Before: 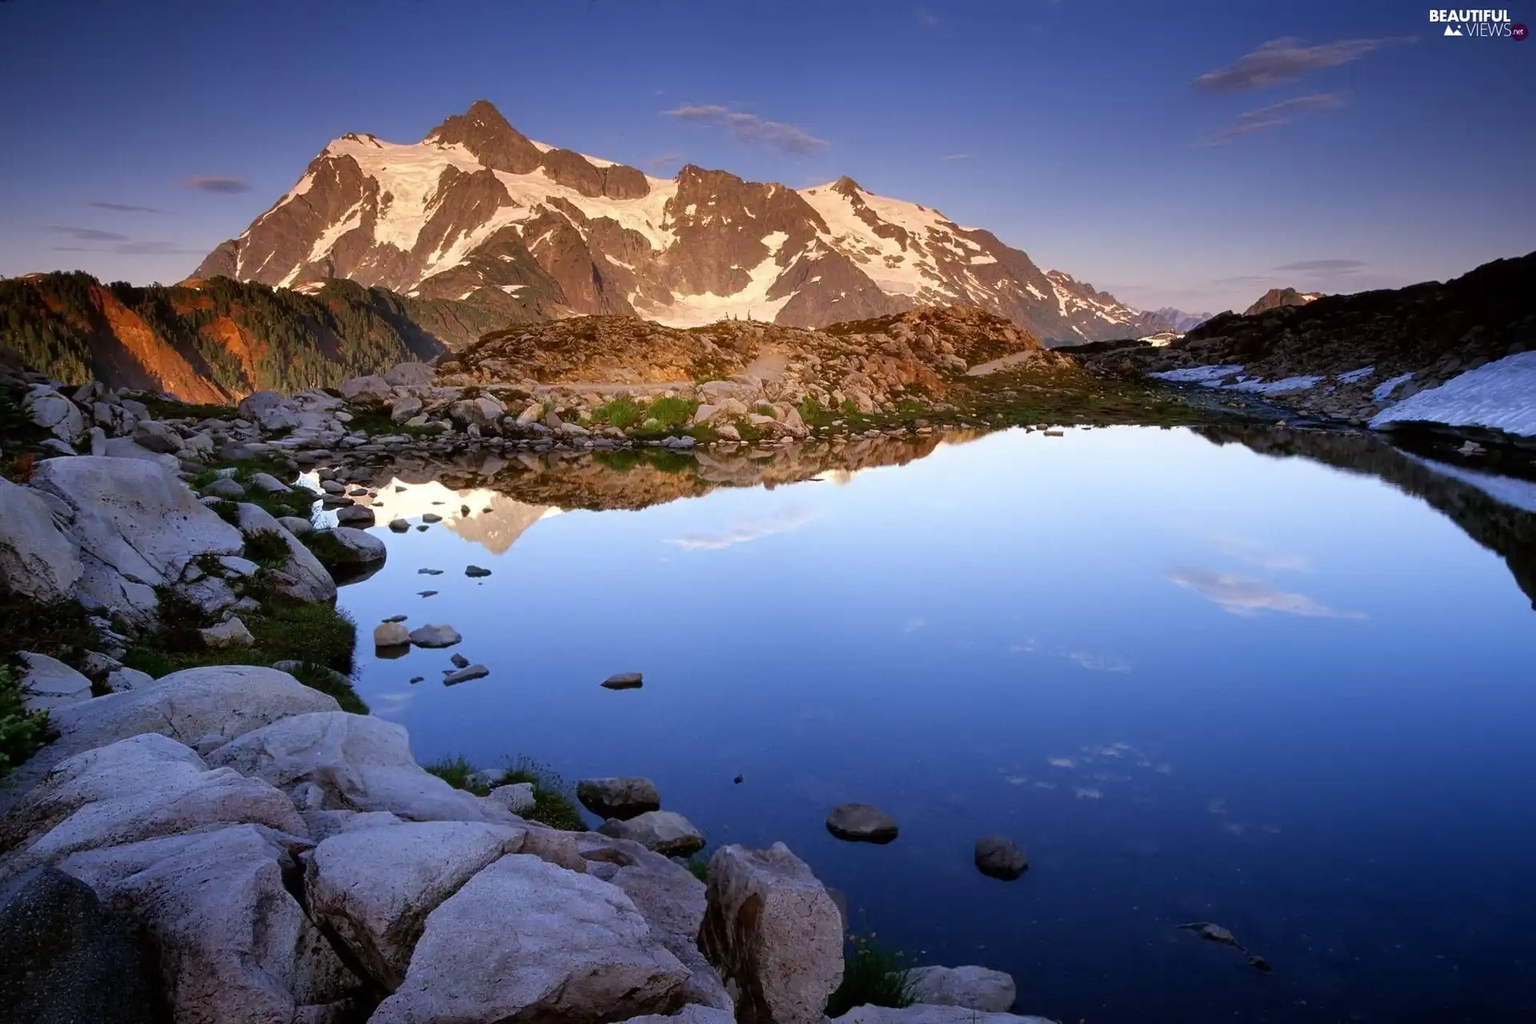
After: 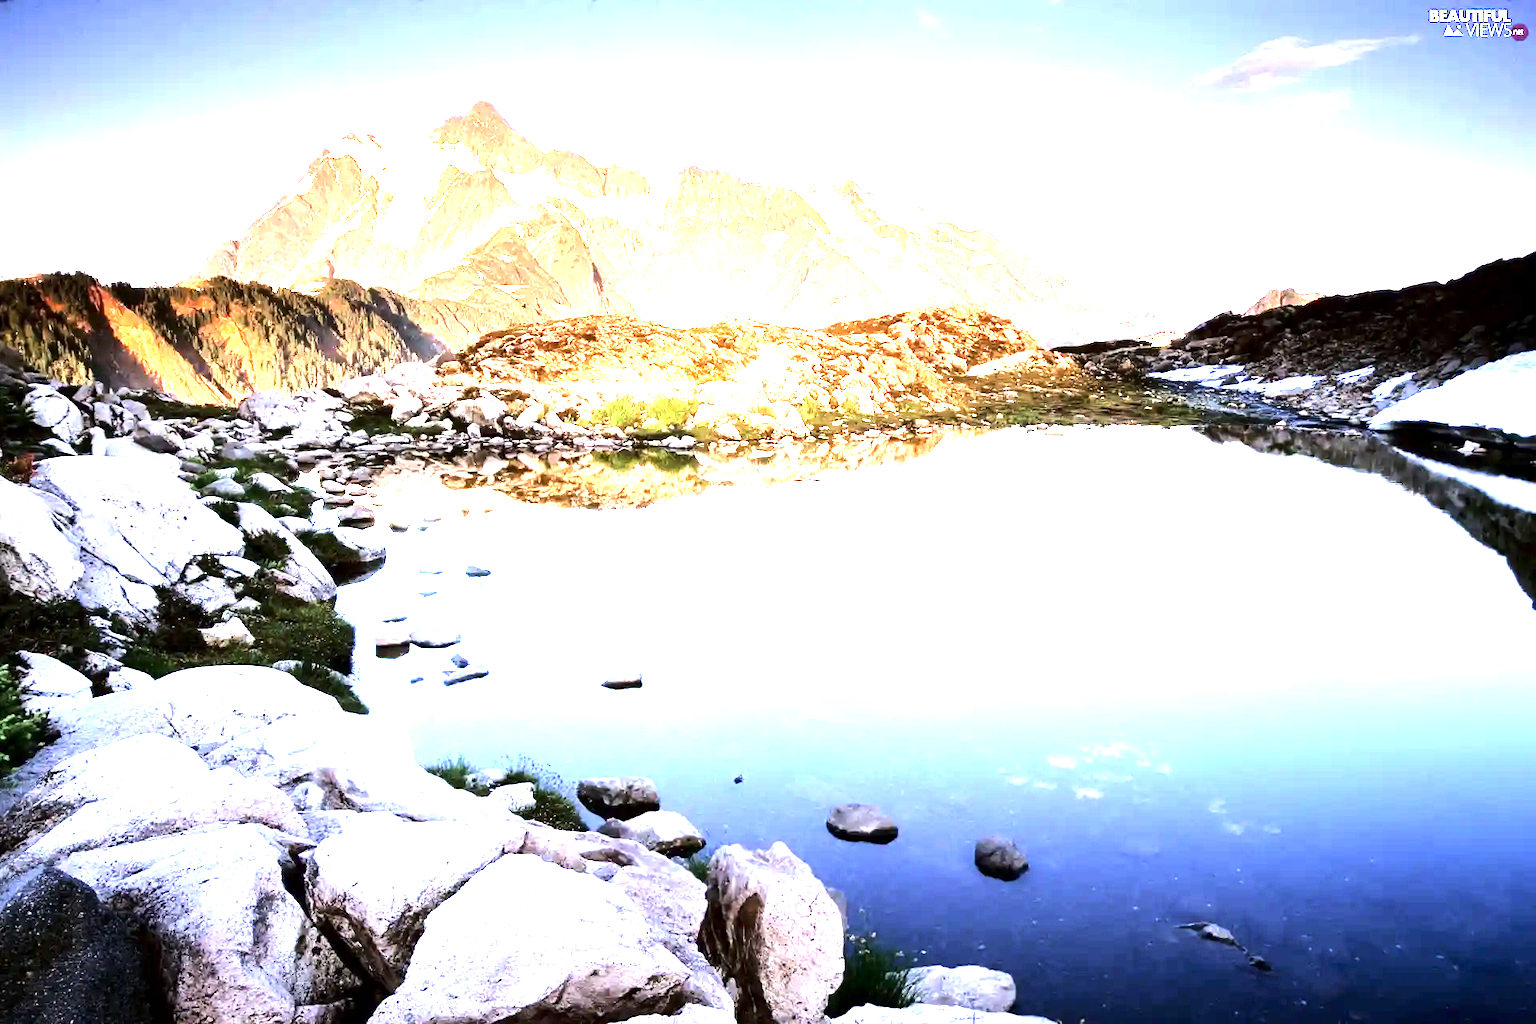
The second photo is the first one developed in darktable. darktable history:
tone equalizer: -8 EV -1.08 EV, -7 EV -1.01 EV, -6 EV -0.867 EV, -5 EV -0.578 EV, -3 EV 0.578 EV, -2 EV 0.867 EV, -1 EV 1.01 EV, +0 EV 1.08 EV, edges refinement/feathering 500, mask exposure compensation -1.57 EV, preserve details no
contrast brightness saturation: contrast 0.11, saturation -0.17
exposure: black level correction 0.001, exposure 2.607 EV, compensate exposure bias true, compensate highlight preservation false
